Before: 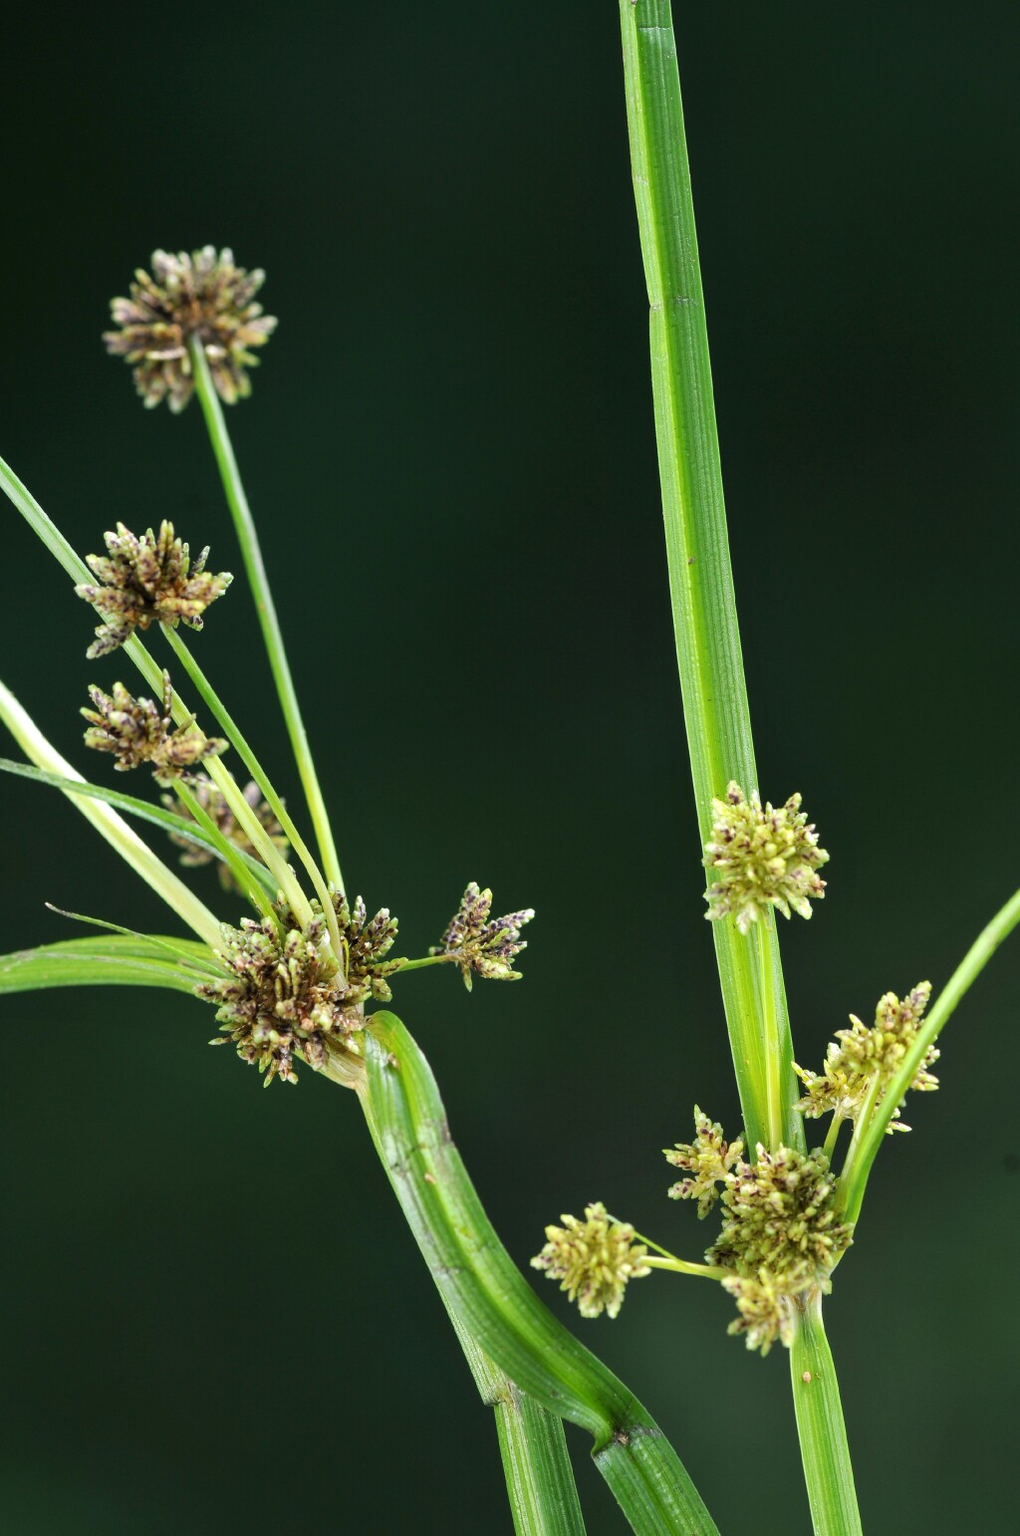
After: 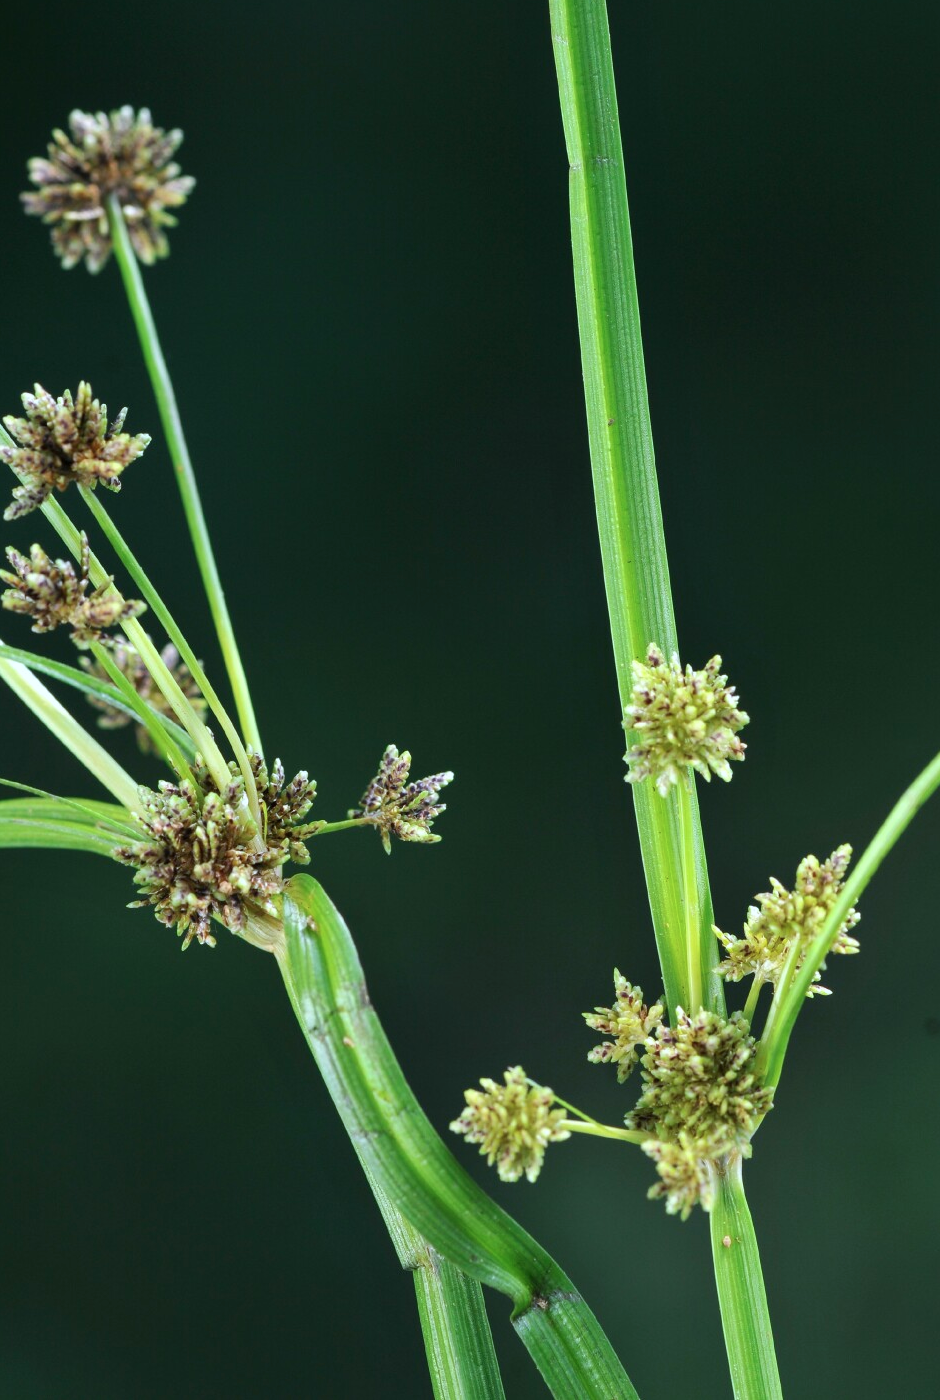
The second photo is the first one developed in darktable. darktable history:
crop and rotate: left 8.176%, top 9.146%
exposure: black level correction 0, compensate highlight preservation false
color calibration: x 0.37, y 0.382, temperature 4319.99 K
